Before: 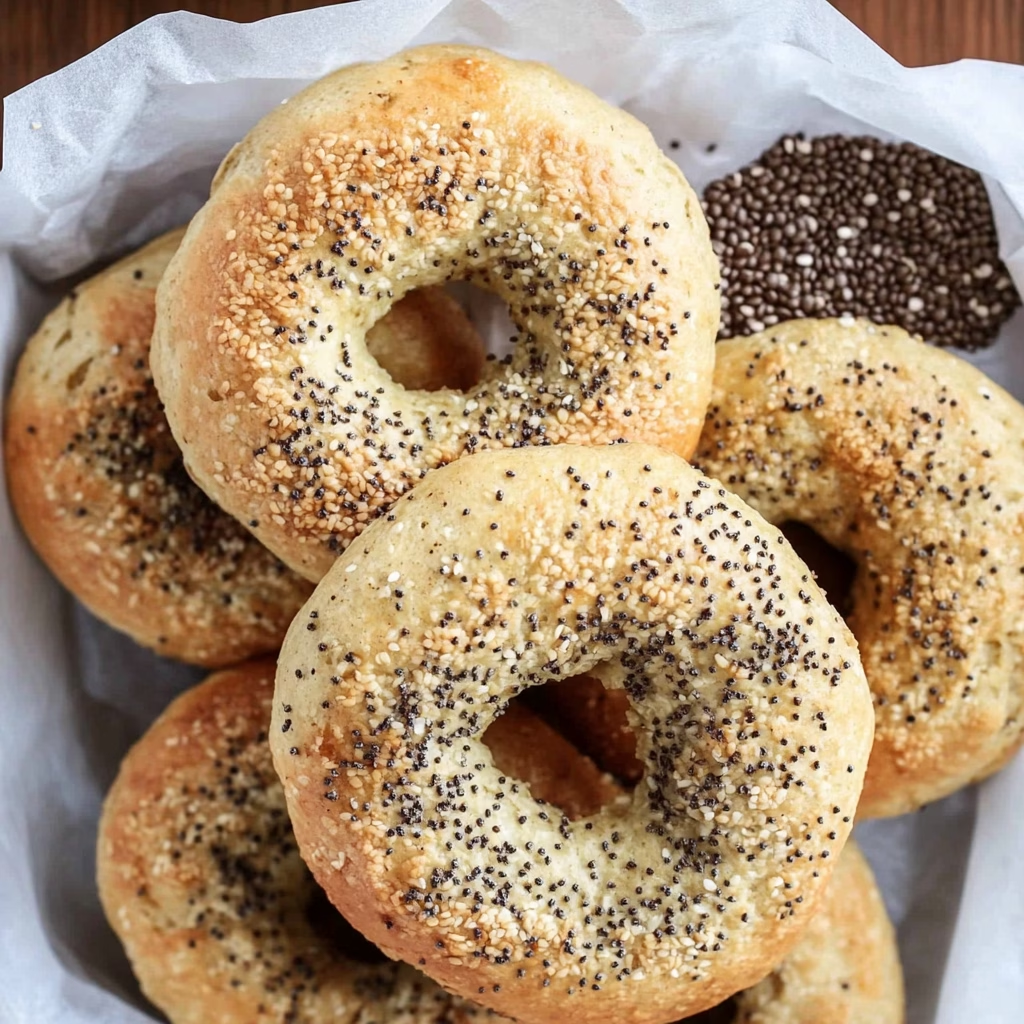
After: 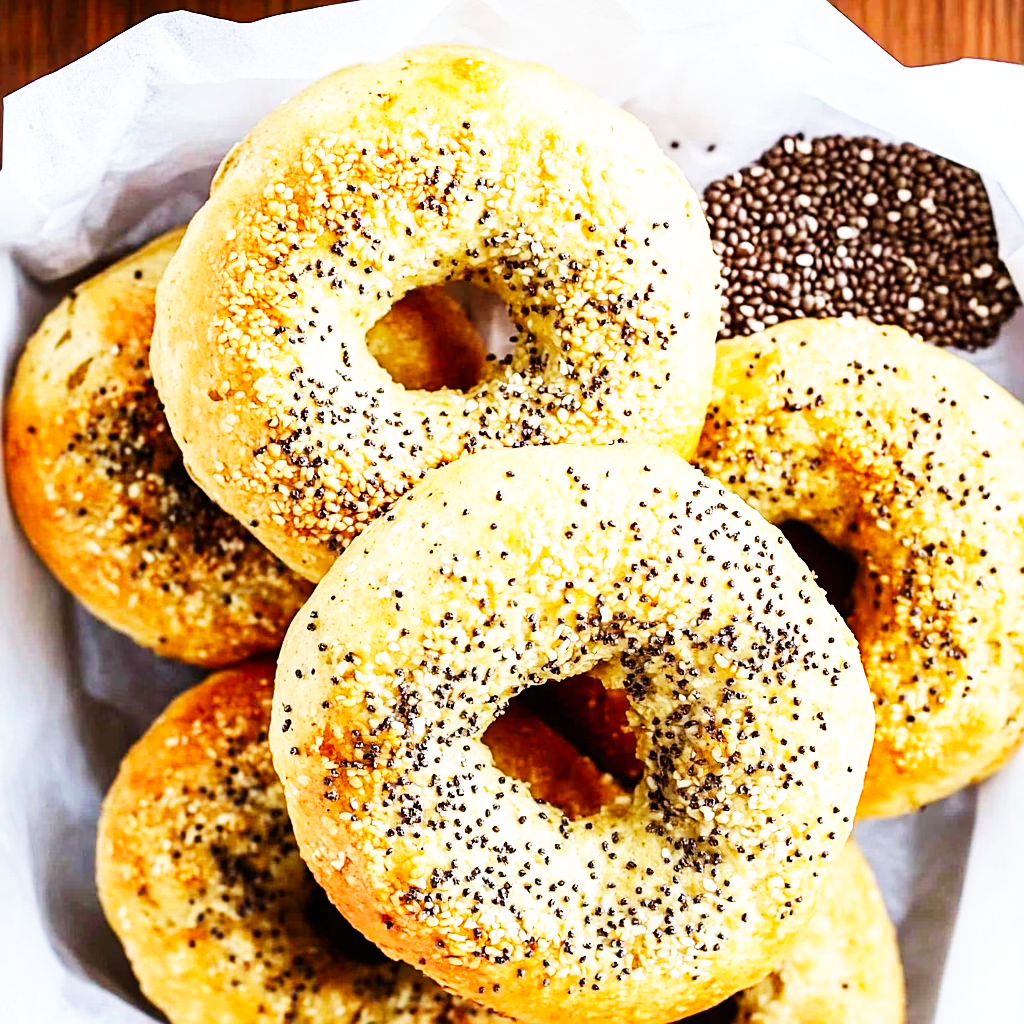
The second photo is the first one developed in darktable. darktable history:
color balance rgb: perceptual saturation grading › global saturation 20%, global vibrance 20%
sharpen: on, module defaults
base curve: curves: ch0 [(0, 0) (0.007, 0.004) (0.027, 0.03) (0.046, 0.07) (0.207, 0.54) (0.442, 0.872) (0.673, 0.972) (1, 1)], preserve colors none
